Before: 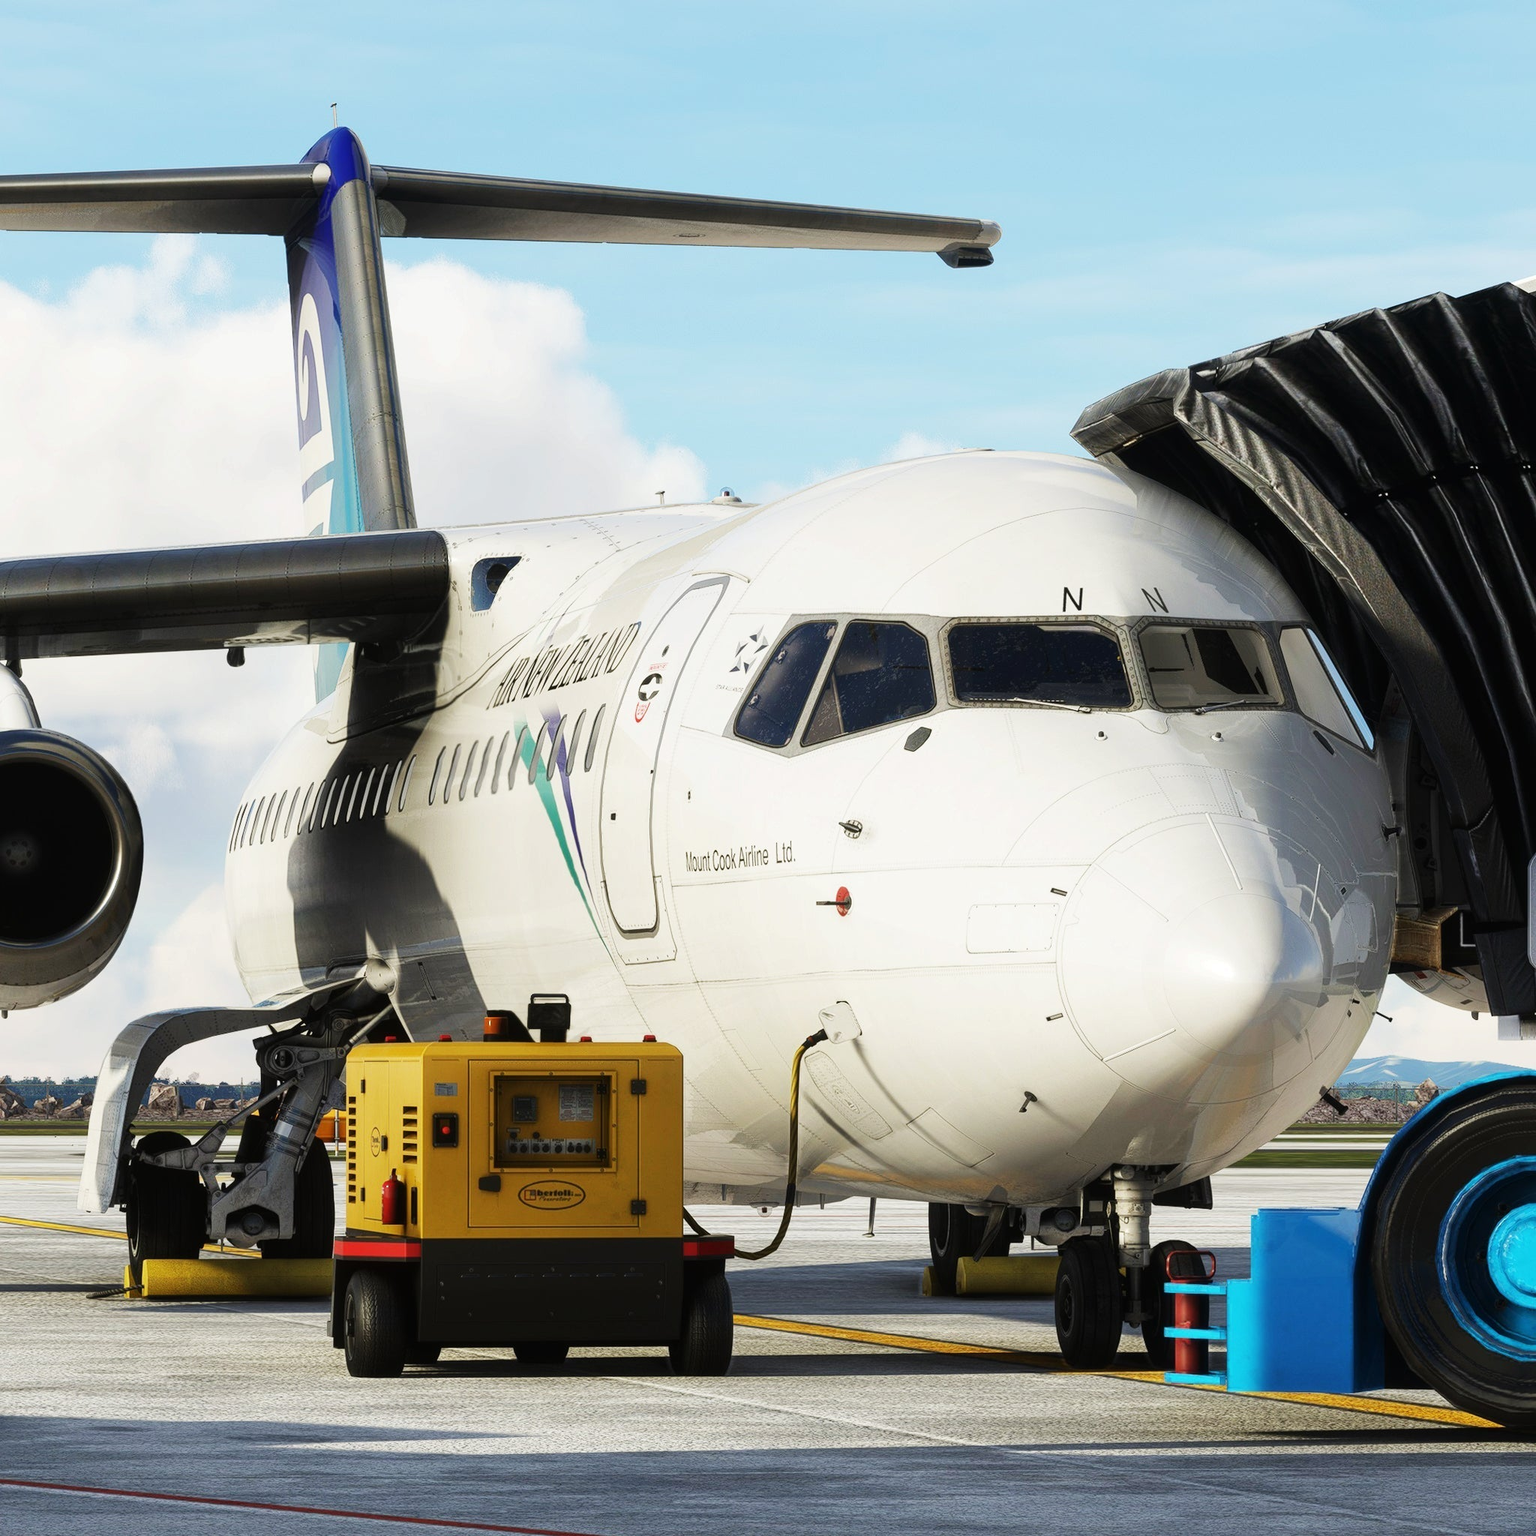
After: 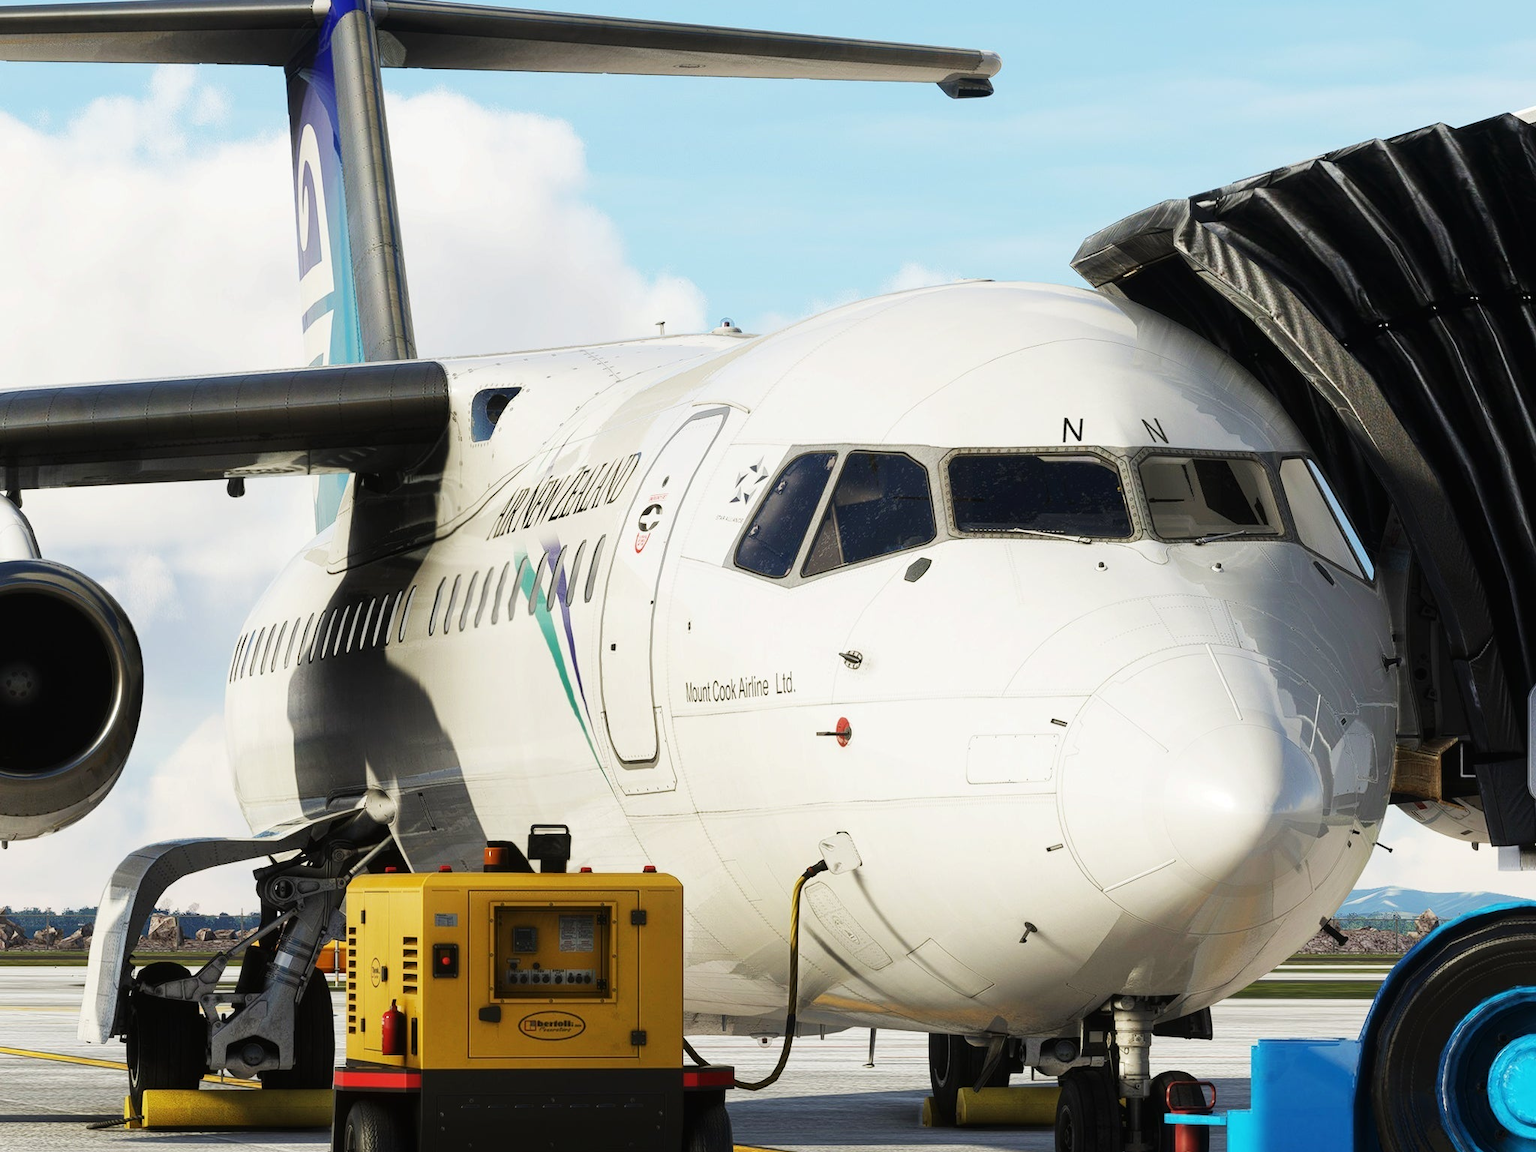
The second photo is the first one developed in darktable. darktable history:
crop: top 11.038%, bottom 13.962%
